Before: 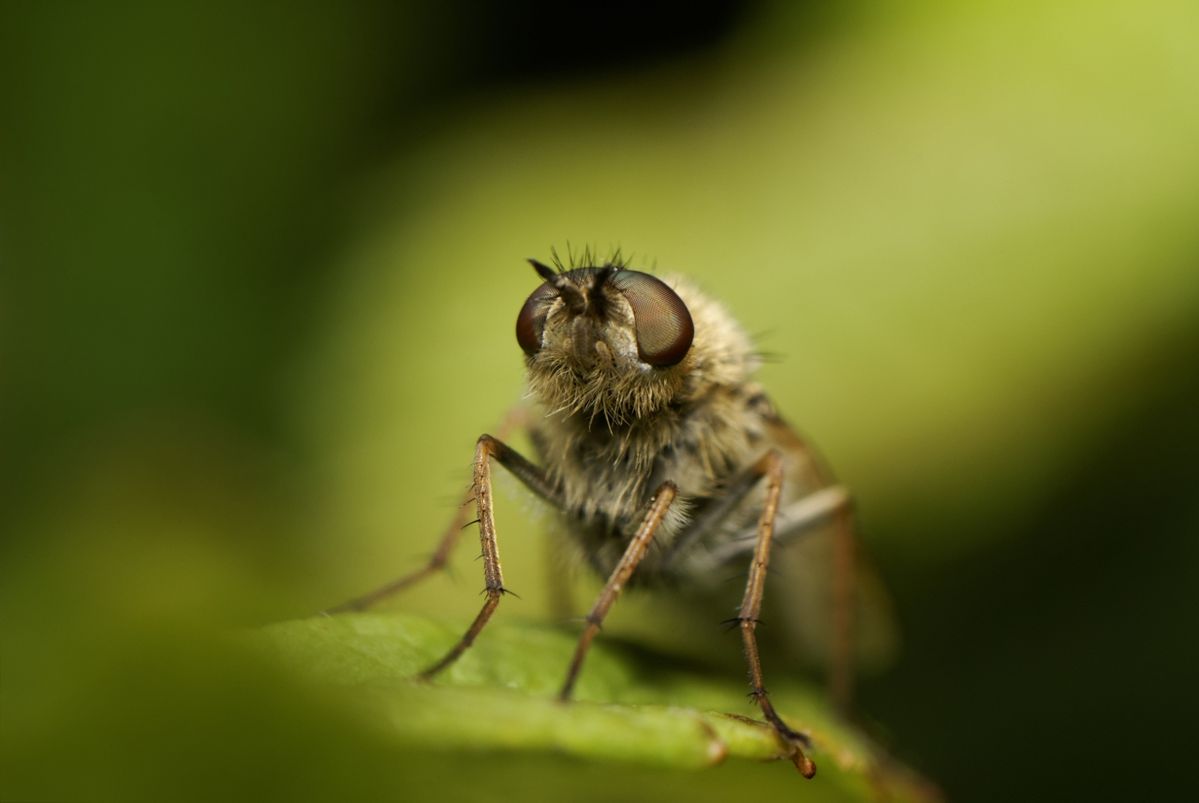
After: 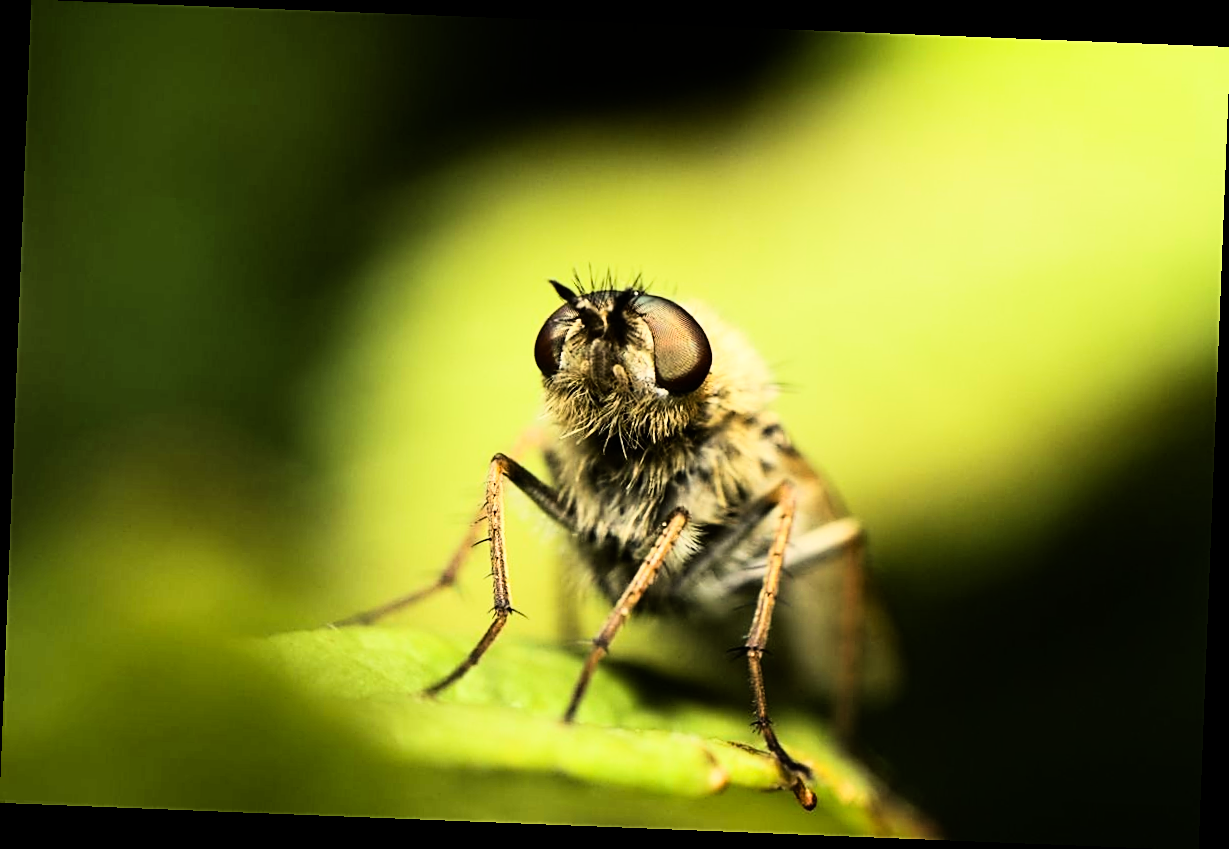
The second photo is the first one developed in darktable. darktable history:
sharpen: on, module defaults
color zones: curves: ch1 [(0, 0.525) (0.143, 0.556) (0.286, 0.52) (0.429, 0.5) (0.571, 0.5) (0.714, 0.5) (0.857, 0.503) (1, 0.525)]
rotate and perspective: rotation 2.27°, automatic cropping off
rgb curve: curves: ch0 [(0, 0) (0.21, 0.15) (0.24, 0.21) (0.5, 0.75) (0.75, 0.96) (0.89, 0.99) (1, 1)]; ch1 [(0, 0.02) (0.21, 0.13) (0.25, 0.2) (0.5, 0.67) (0.75, 0.9) (0.89, 0.97) (1, 1)]; ch2 [(0, 0.02) (0.21, 0.13) (0.25, 0.2) (0.5, 0.67) (0.75, 0.9) (0.89, 0.97) (1, 1)], compensate middle gray true
